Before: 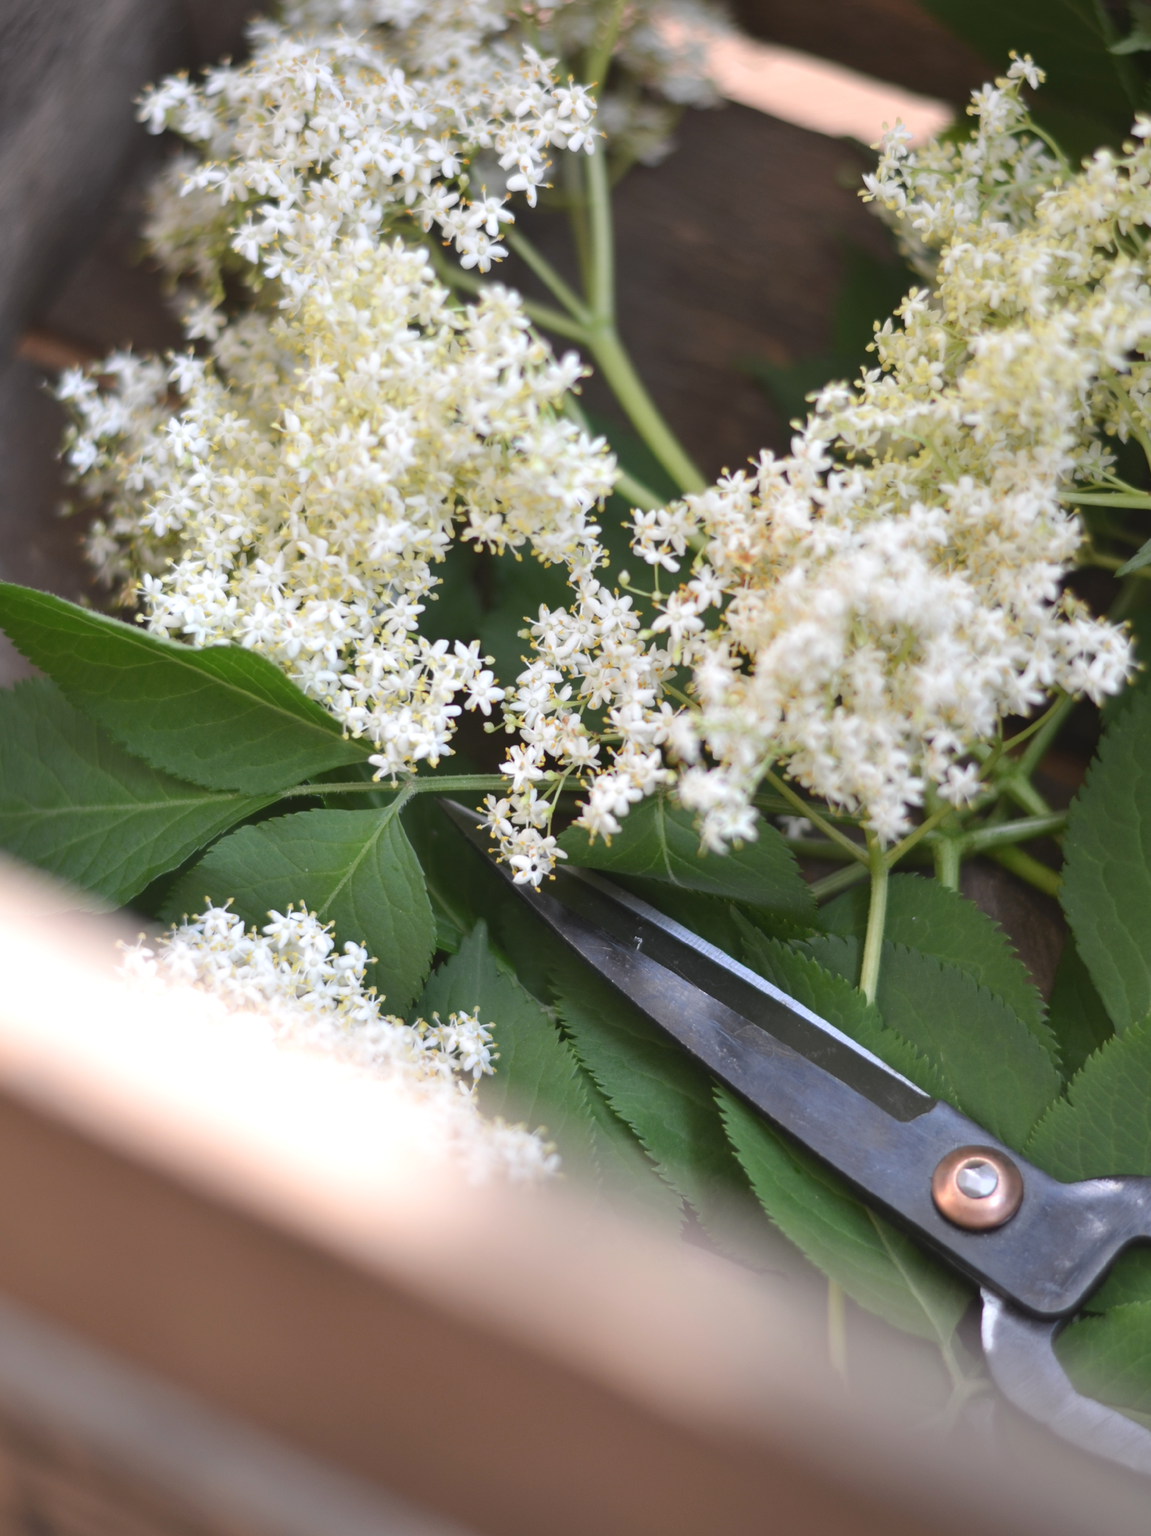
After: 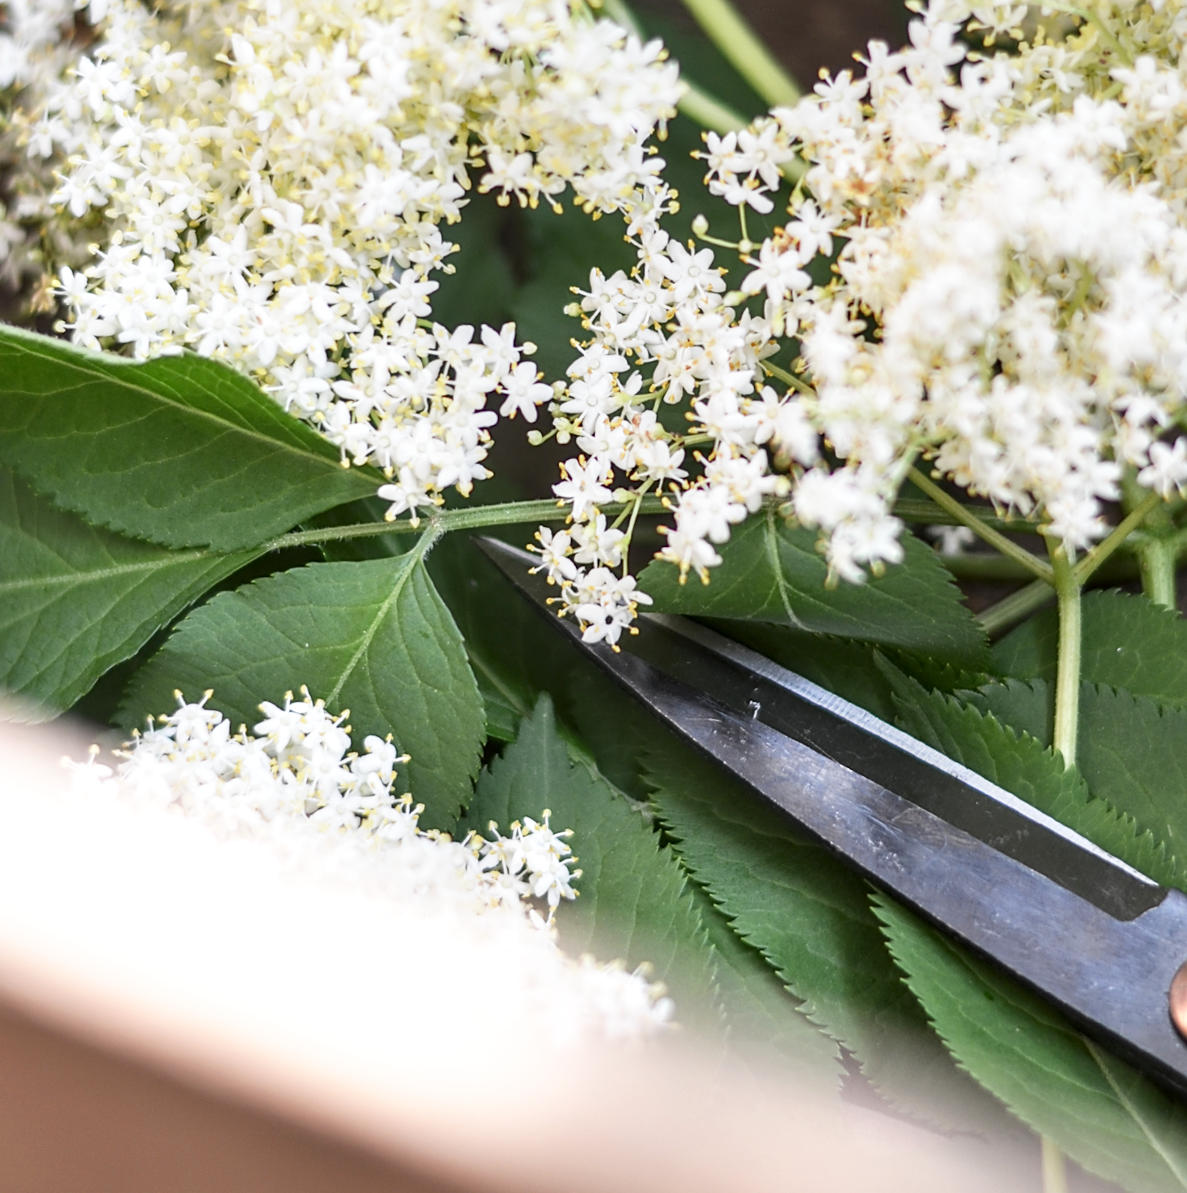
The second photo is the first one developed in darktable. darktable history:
crop: left 11.123%, top 27.61%, right 18.3%, bottom 17.034%
sharpen: on, module defaults
local contrast: detail 154%
base curve: curves: ch0 [(0, 0) (0.088, 0.125) (0.176, 0.251) (0.354, 0.501) (0.613, 0.749) (1, 0.877)], preserve colors none
rotate and perspective: rotation -4.25°, automatic cropping off
